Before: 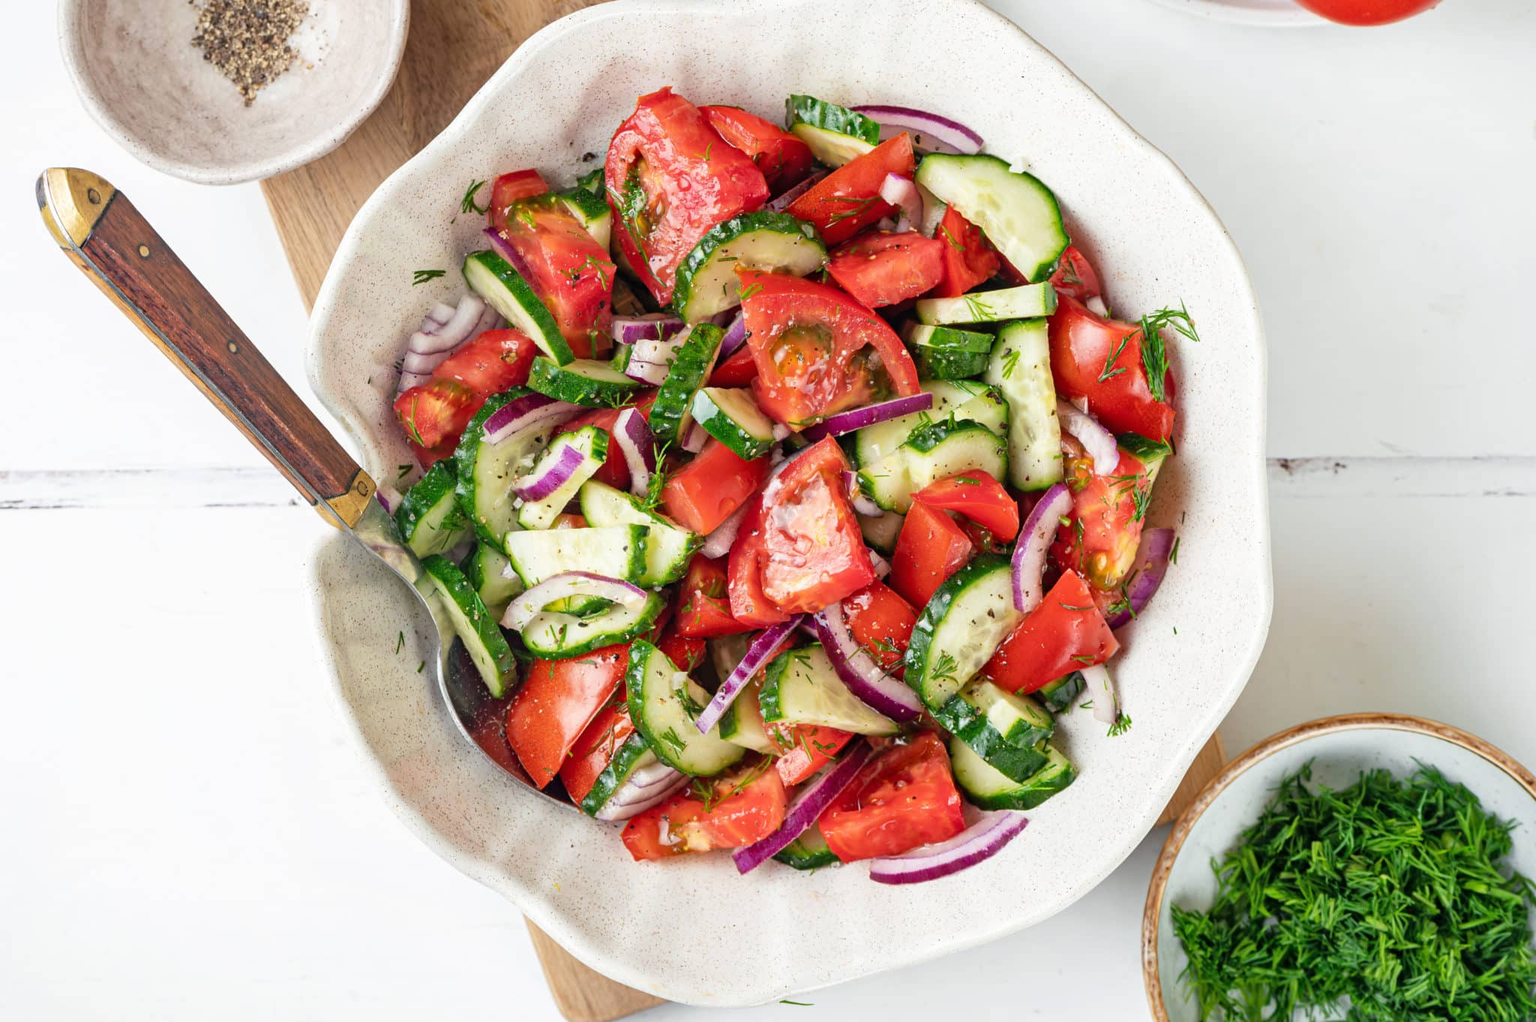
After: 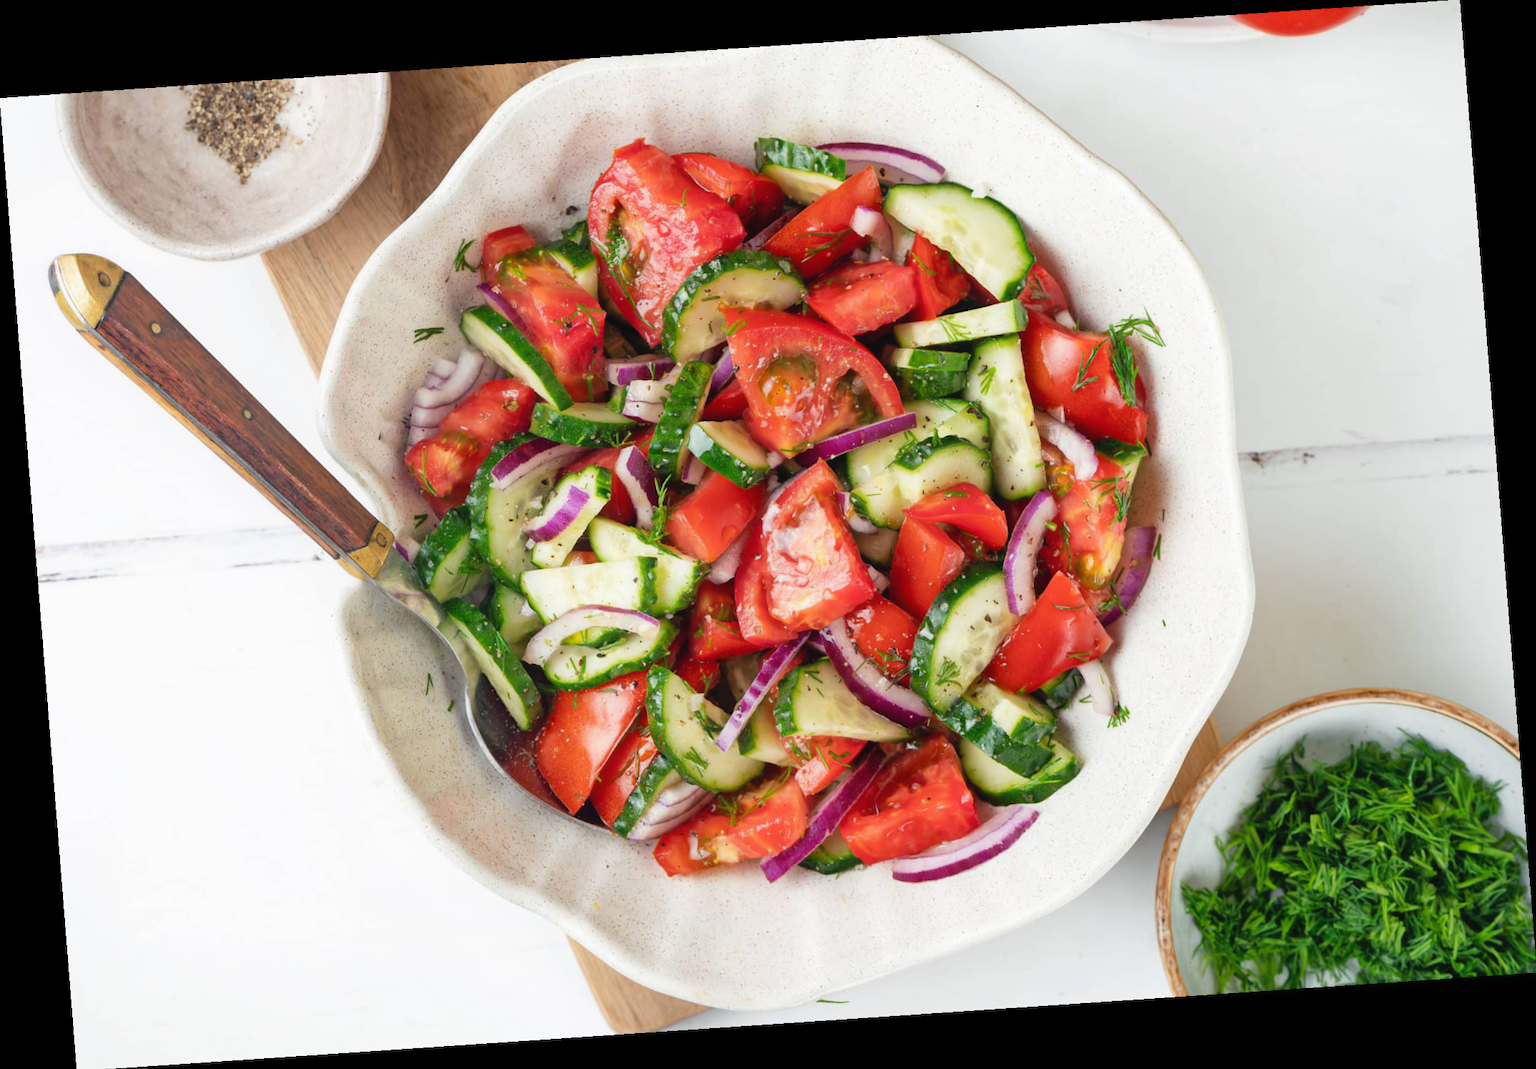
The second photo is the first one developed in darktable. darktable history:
rotate and perspective: rotation -4.2°, shear 0.006, automatic cropping off
contrast equalizer: octaves 7, y [[0.502, 0.505, 0.512, 0.529, 0.564, 0.588], [0.5 ×6], [0.502, 0.505, 0.512, 0.529, 0.564, 0.588], [0, 0.001, 0.001, 0.004, 0.008, 0.011], [0, 0.001, 0.001, 0.004, 0.008, 0.011]], mix -1
